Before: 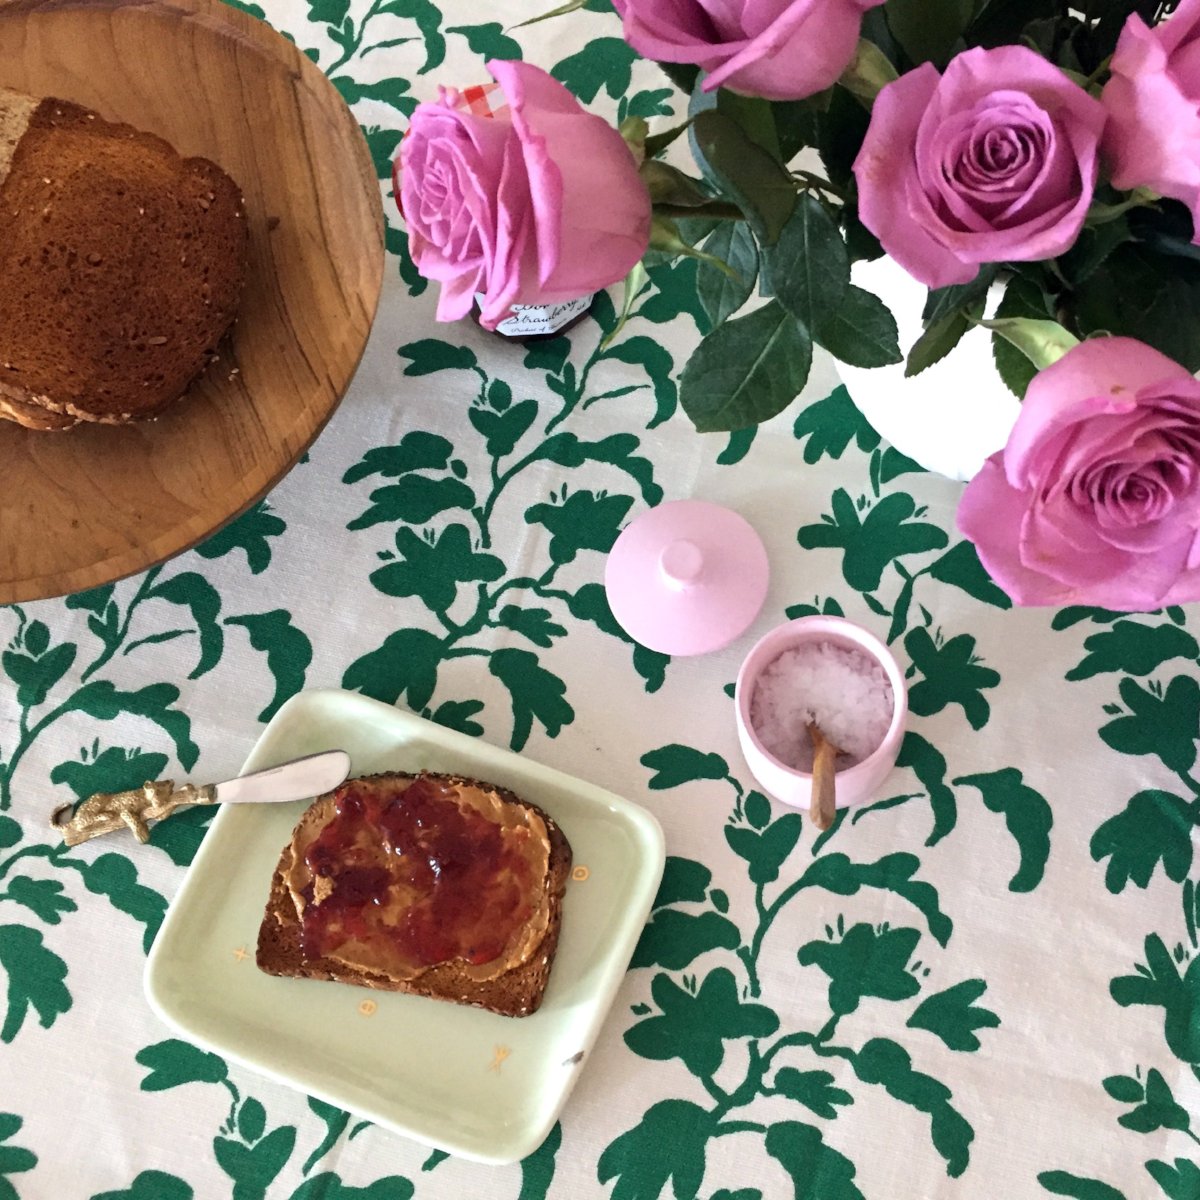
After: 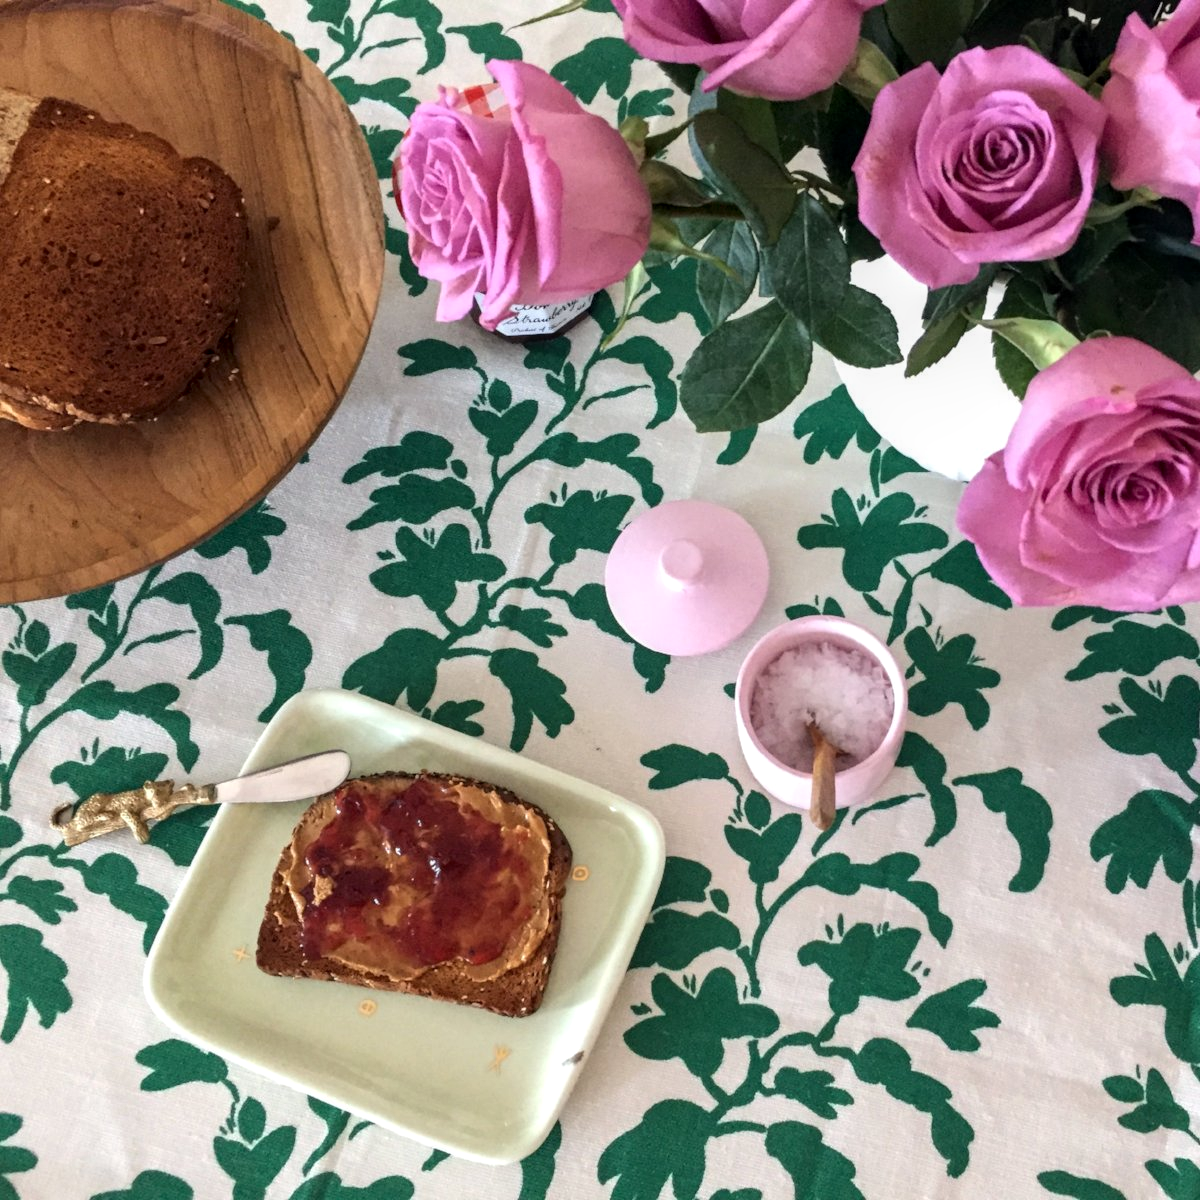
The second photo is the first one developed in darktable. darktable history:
local contrast: on, module defaults
white balance: red 1, blue 1
